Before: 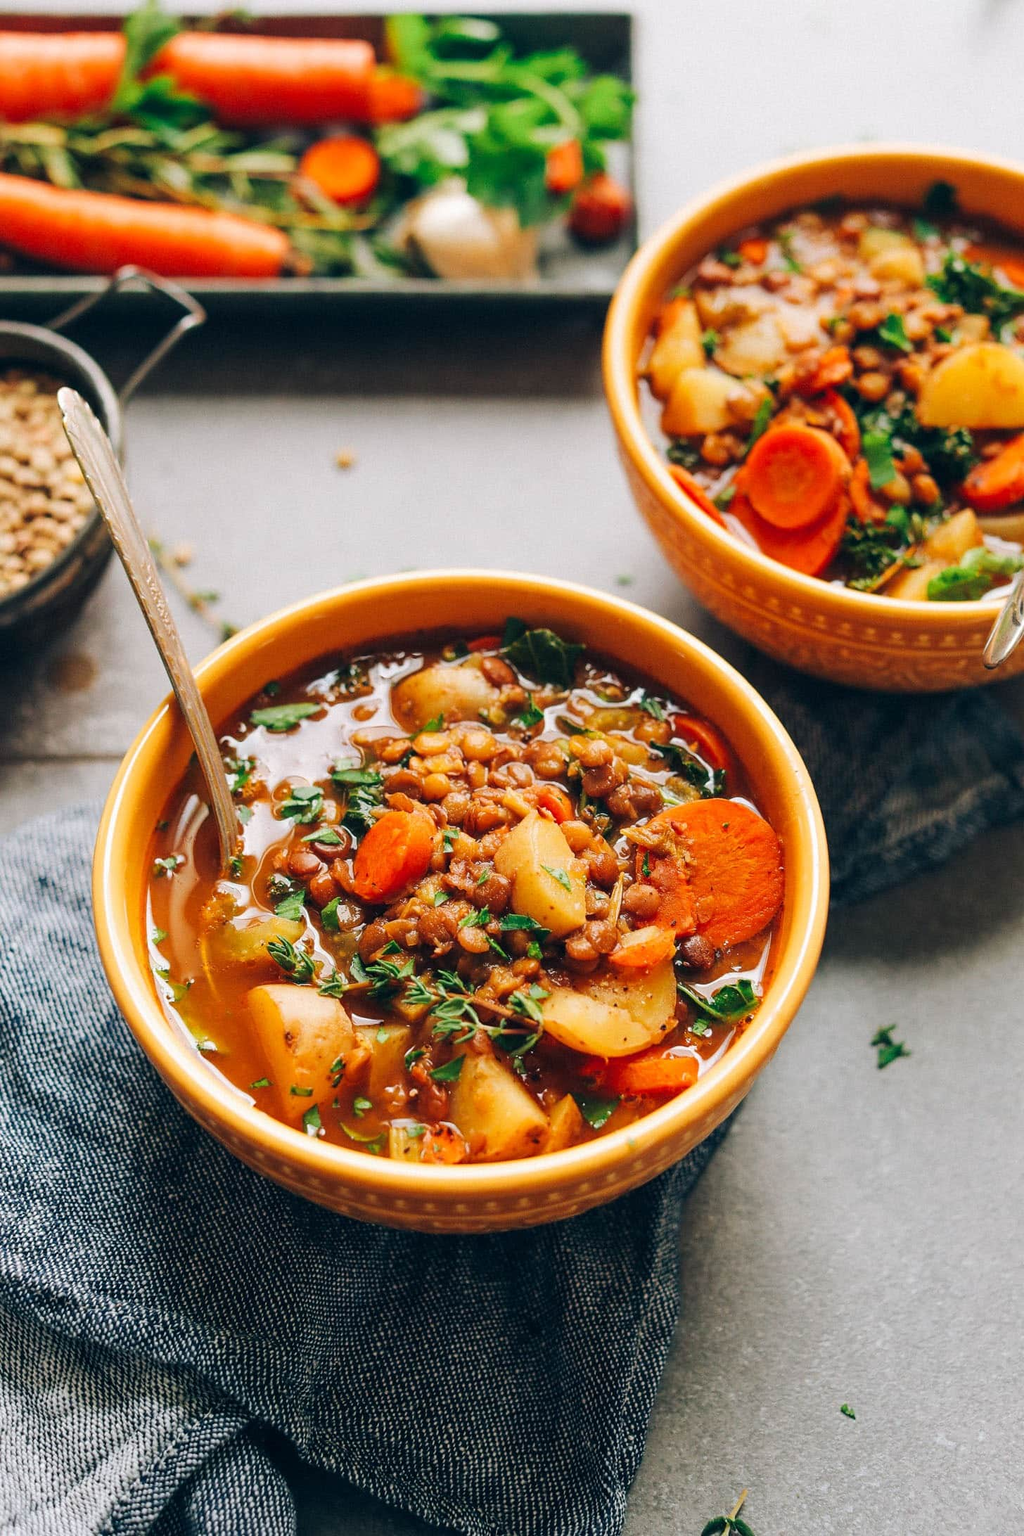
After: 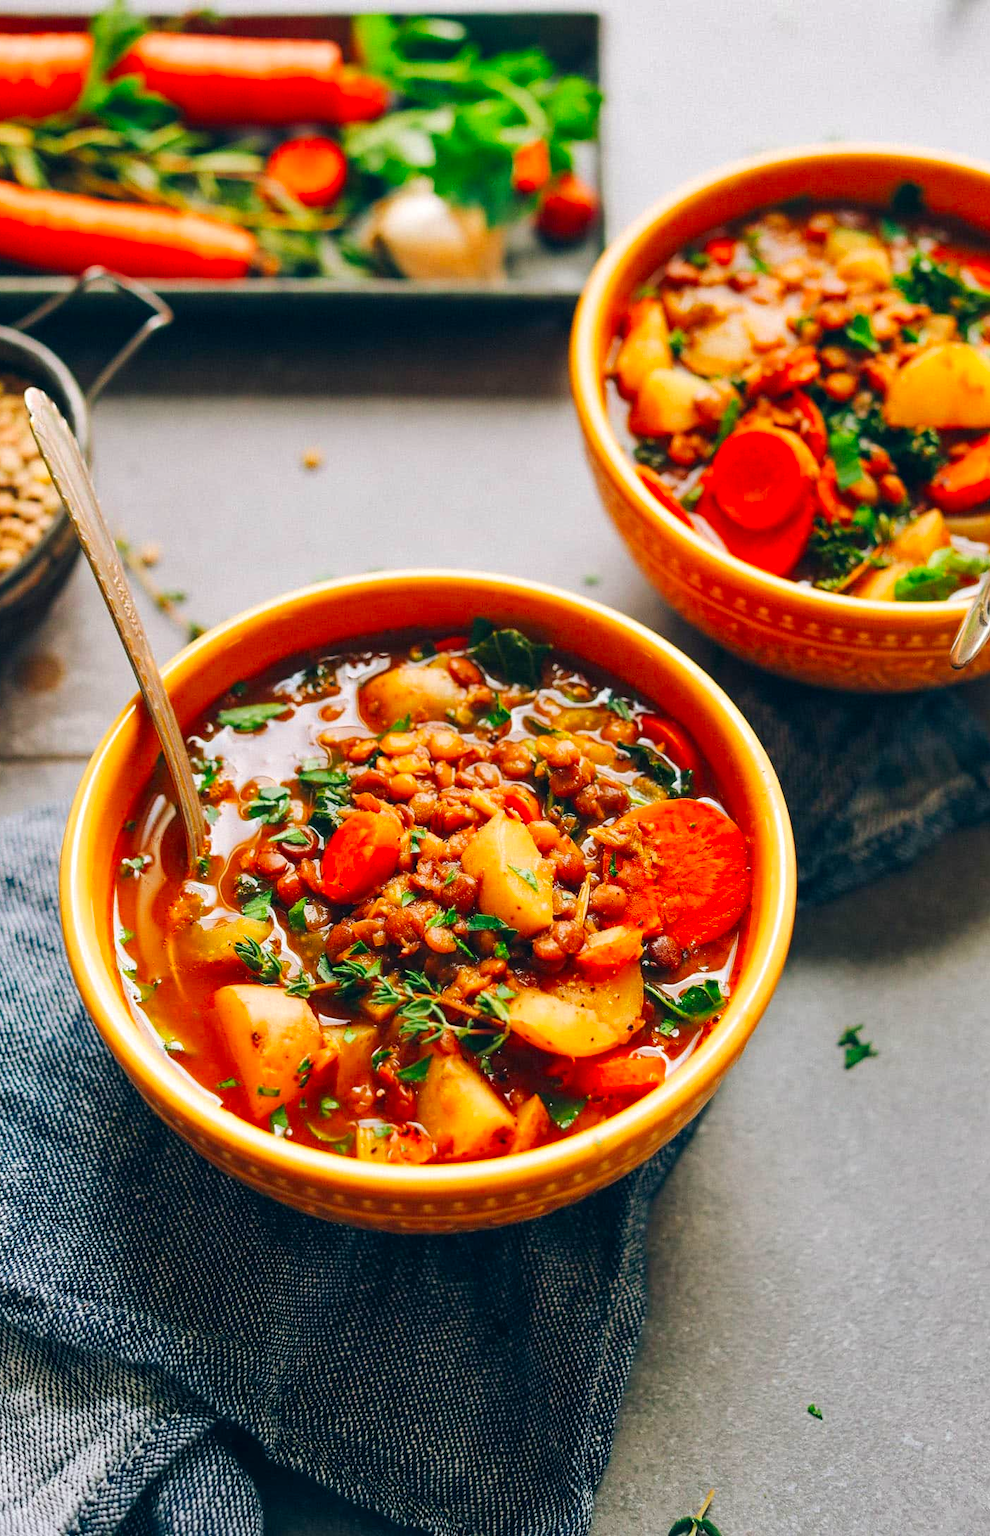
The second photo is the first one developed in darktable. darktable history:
color zones: curves: ch0 [(0, 0.613) (0.01, 0.613) (0.245, 0.448) (0.498, 0.529) (0.642, 0.665) (0.879, 0.777) (0.99, 0.613)]; ch1 [(0, 0) (0.143, 0) (0.286, 0) (0.429, 0) (0.571, 0) (0.714, 0) (0.857, 0)], mix -138.01%
shadows and highlights: shadows 12, white point adjustment 1.2, soften with gaussian
crop and rotate: left 3.238%
